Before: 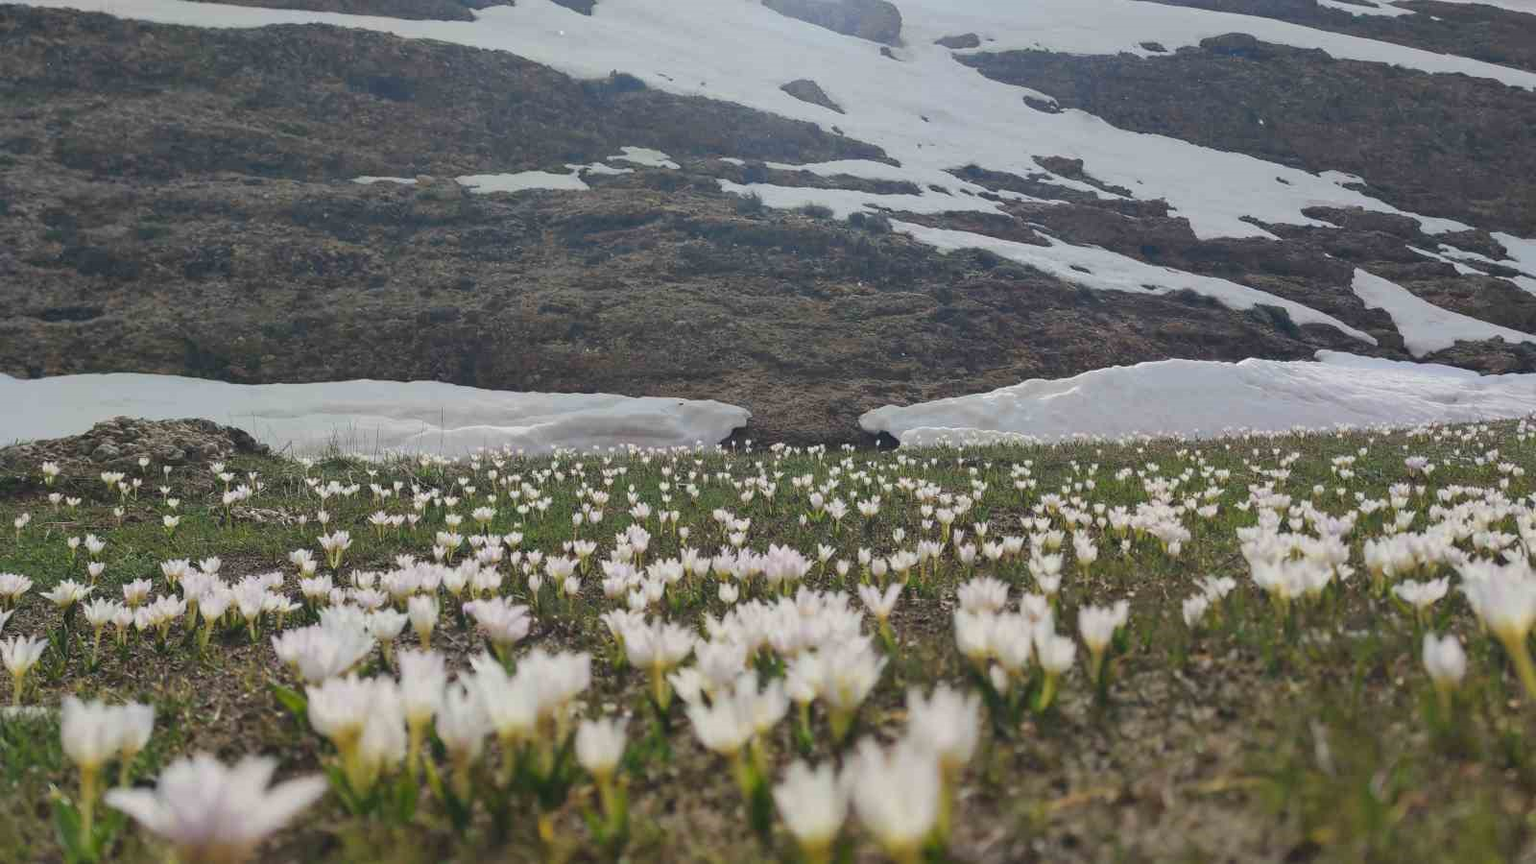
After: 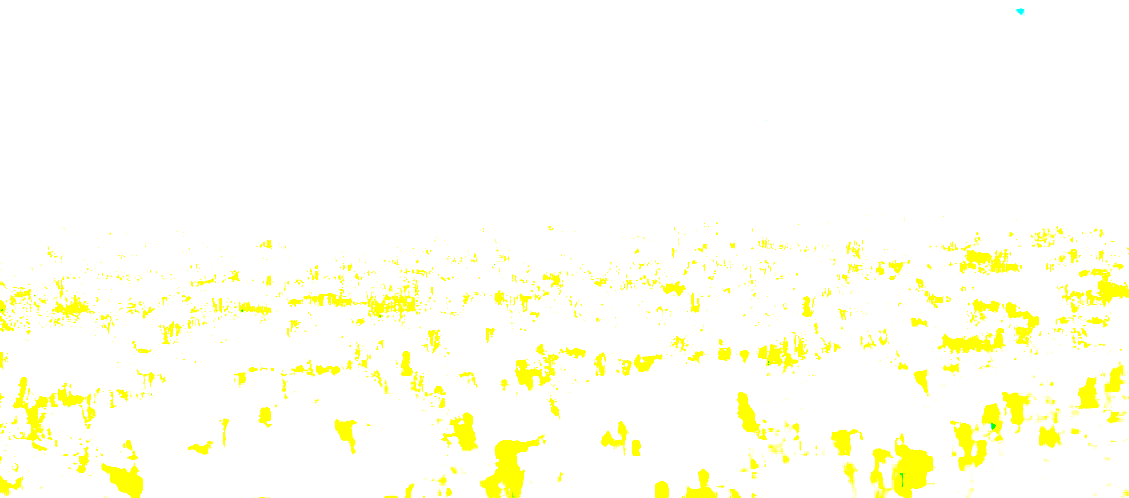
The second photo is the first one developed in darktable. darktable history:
exposure: exposure 8 EV, compensate highlight preservation false
crop: left 11.123%, top 27.61%, right 18.3%, bottom 17.034%
color correction: highlights a* -10.77, highlights b* 9.8, saturation 1.72
